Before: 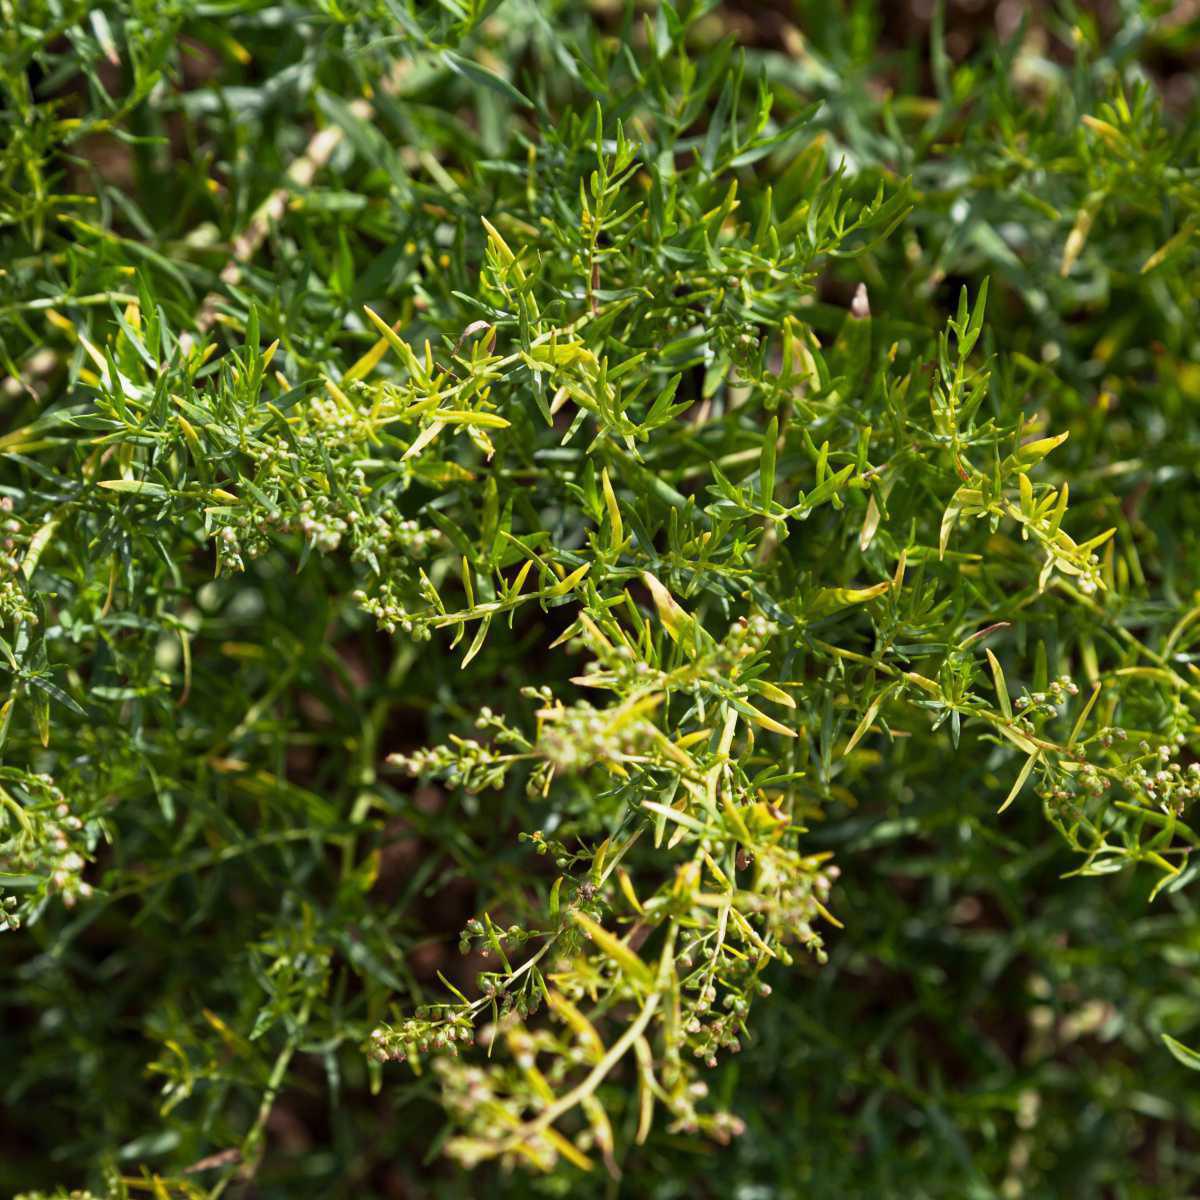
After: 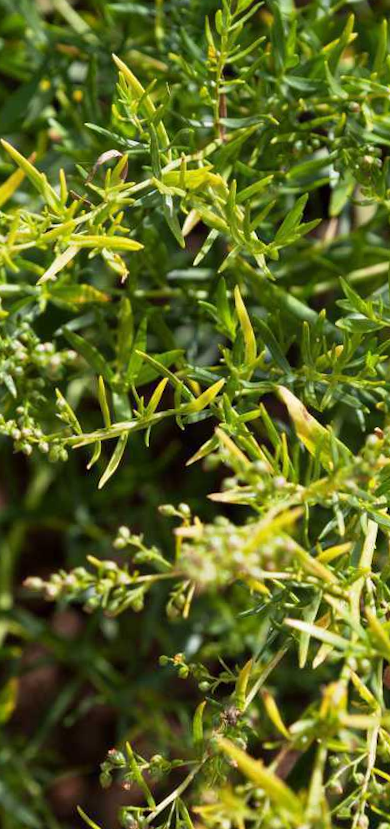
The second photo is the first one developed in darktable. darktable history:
rotate and perspective: rotation -1.68°, lens shift (vertical) -0.146, crop left 0.049, crop right 0.912, crop top 0.032, crop bottom 0.96
crop and rotate: left 29.476%, top 10.214%, right 35.32%, bottom 17.333%
